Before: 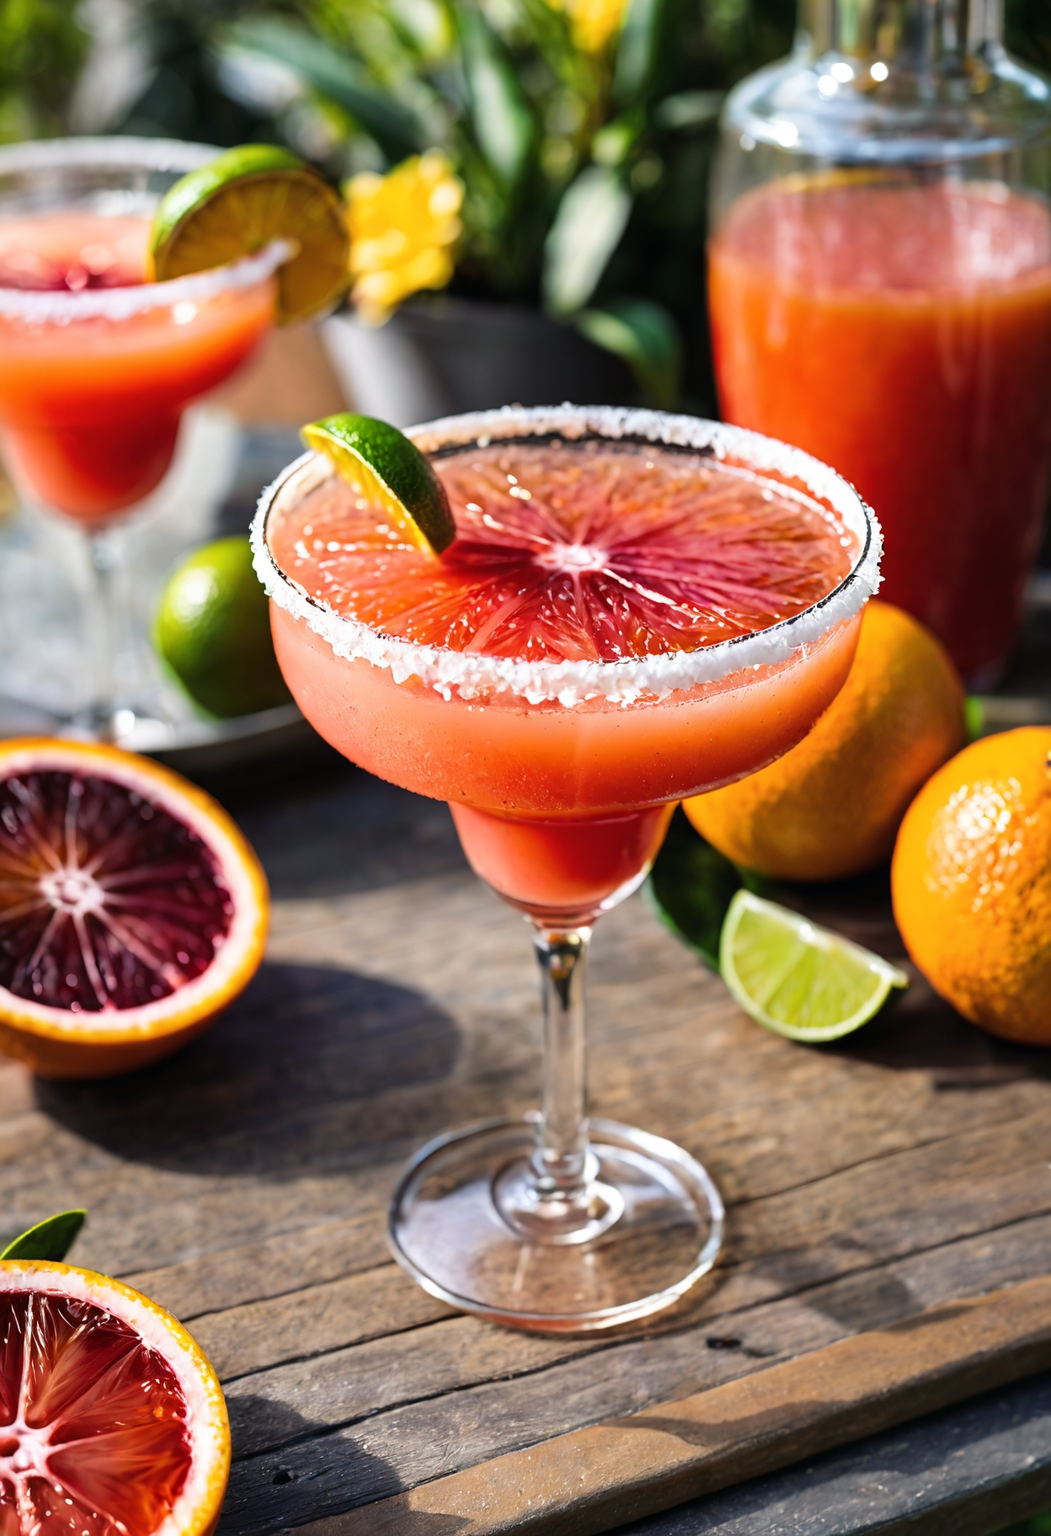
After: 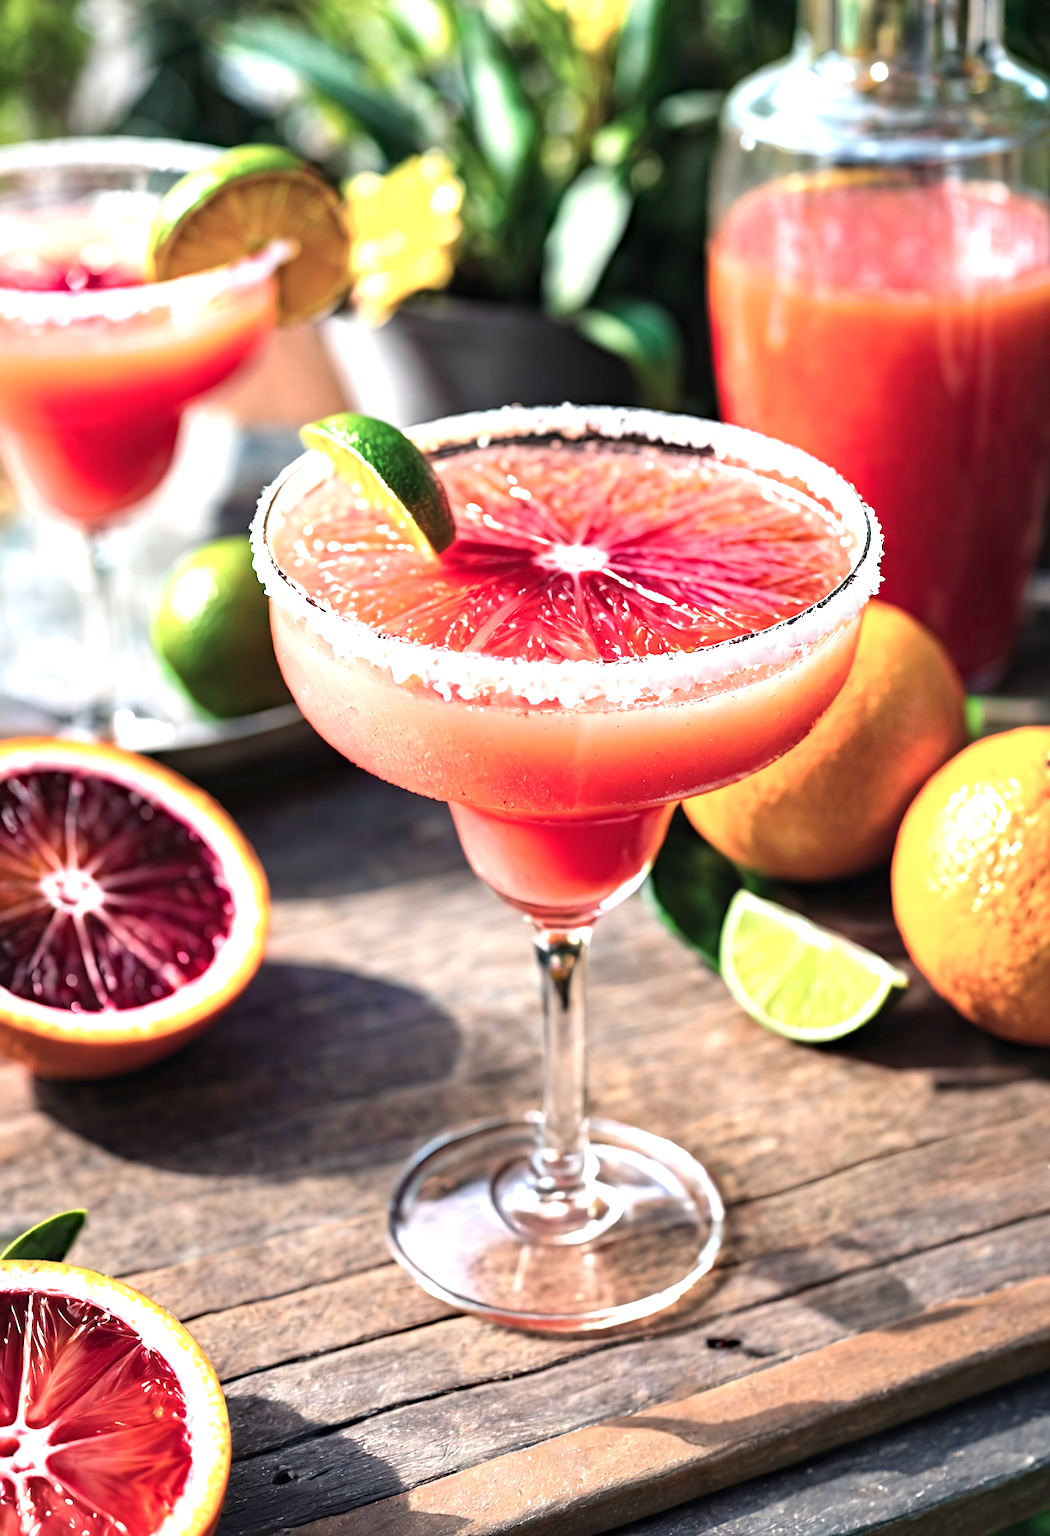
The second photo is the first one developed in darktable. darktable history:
color contrast: blue-yellow contrast 0.7
exposure: black level correction 0, exposure 1 EV, compensate exposure bias true, compensate highlight preservation false
haze removal: compatibility mode true, adaptive false
